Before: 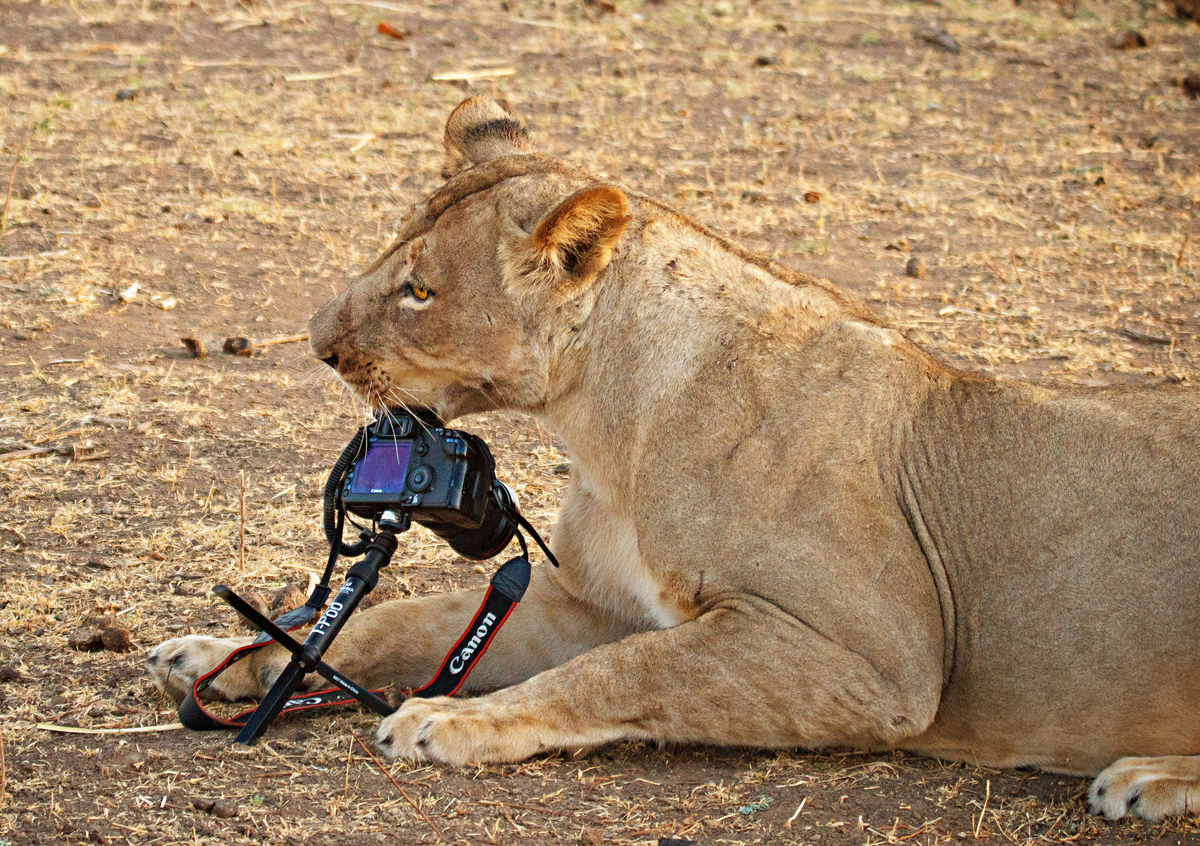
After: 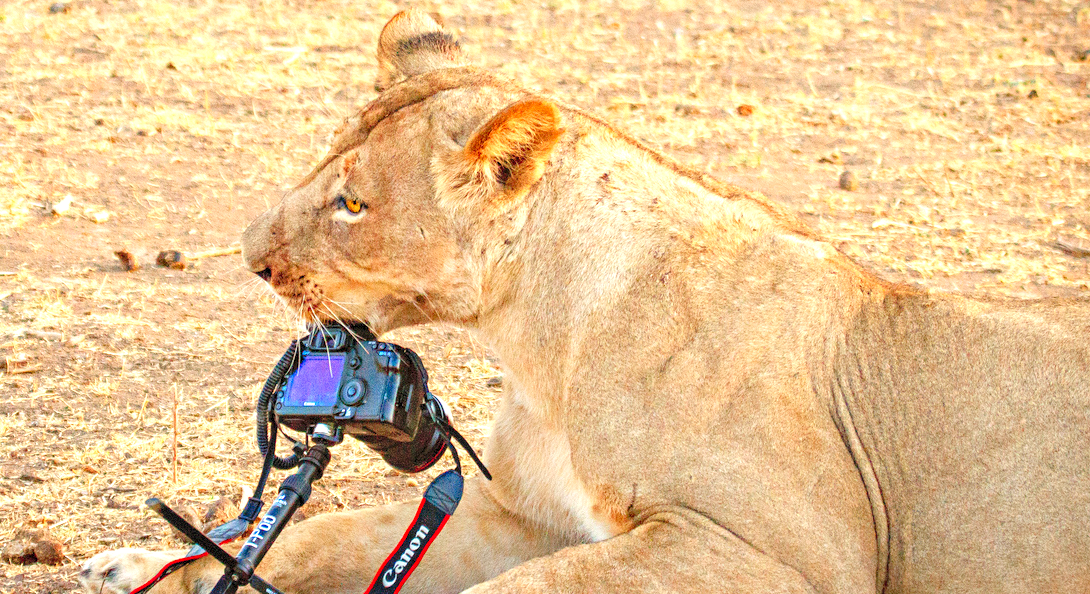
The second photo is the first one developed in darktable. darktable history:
crop: left 5.596%, top 10.314%, right 3.534%, bottom 19.395%
levels: levels [0.008, 0.318, 0.836]
local contrast: on, module defaults
